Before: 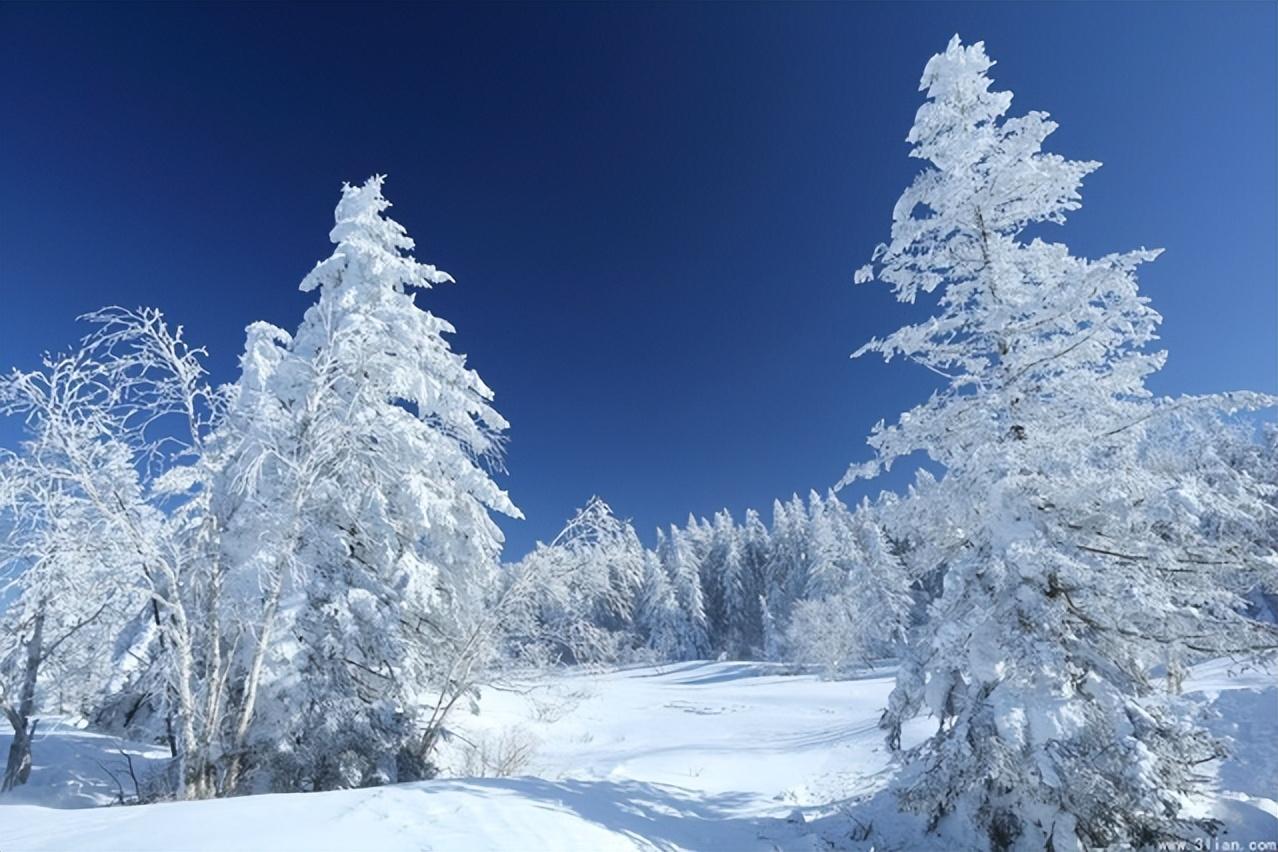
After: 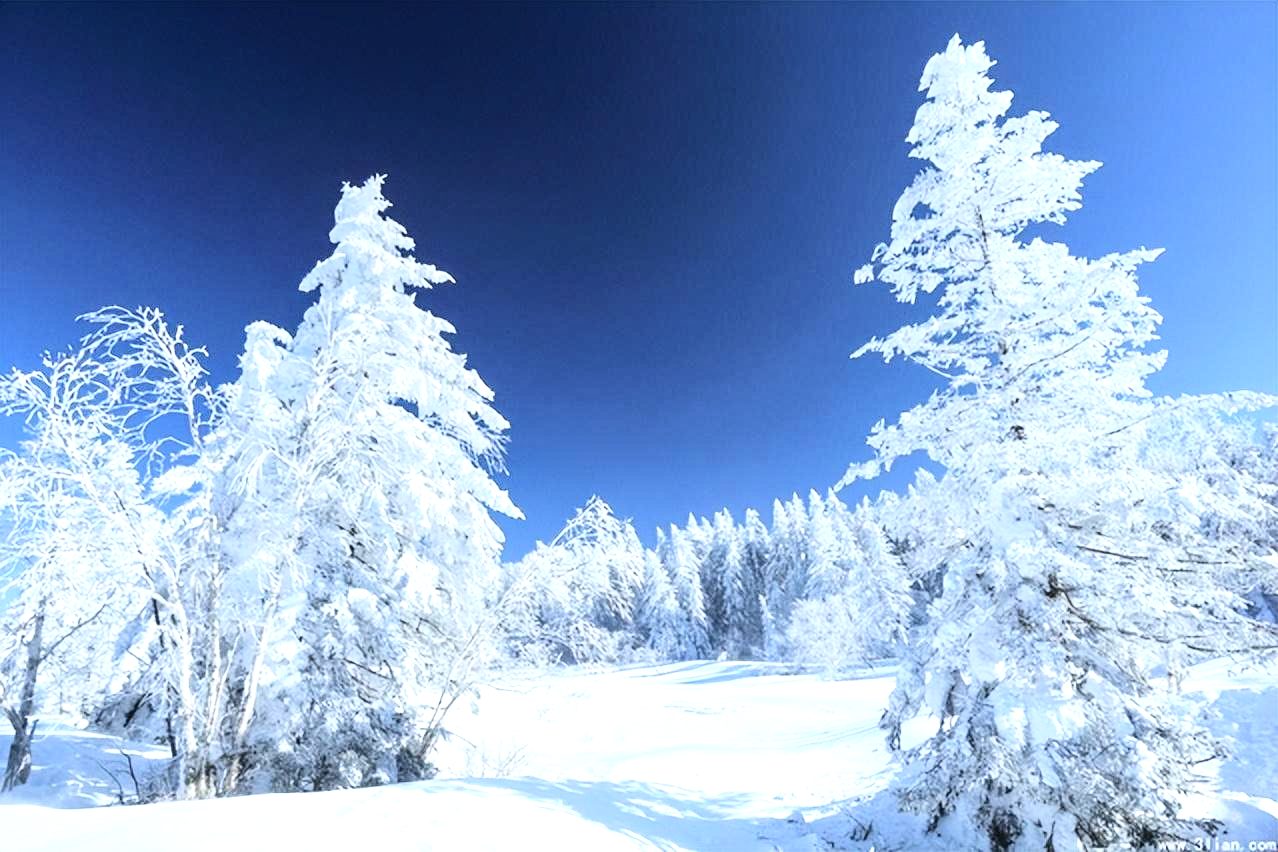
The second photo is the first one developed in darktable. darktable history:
exposure: exposure 0.666 EV, compensate highlight preservation false
local contrast: on, module defaults
base curve: curves: ch0 [(0, 0) (0.036, 0.025) (0.121, 0.166) (0.206, 0.329) (0.605, 0.79) (1, 1)]
